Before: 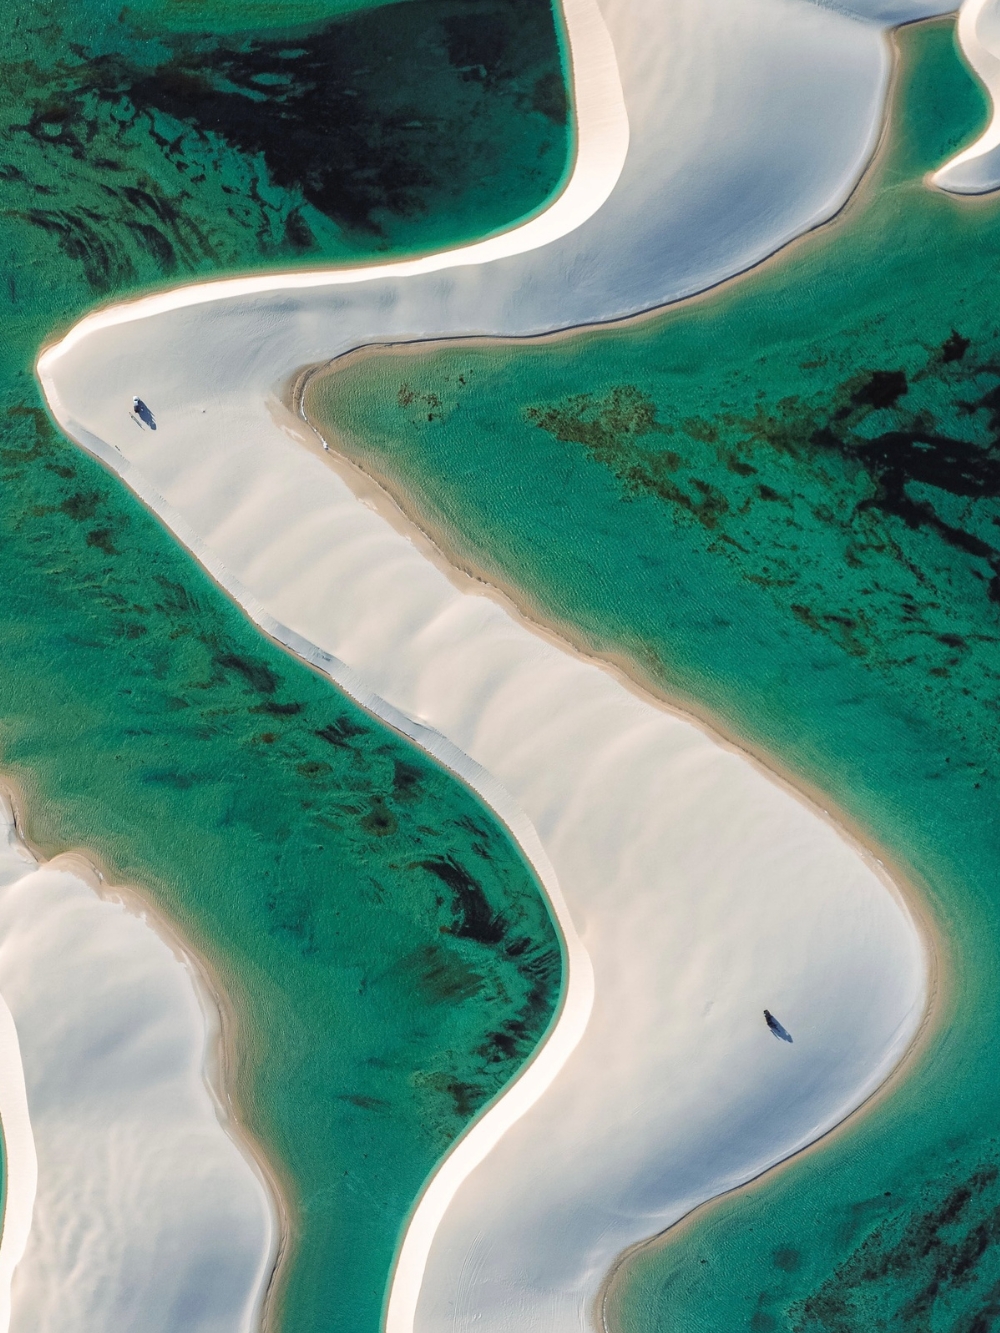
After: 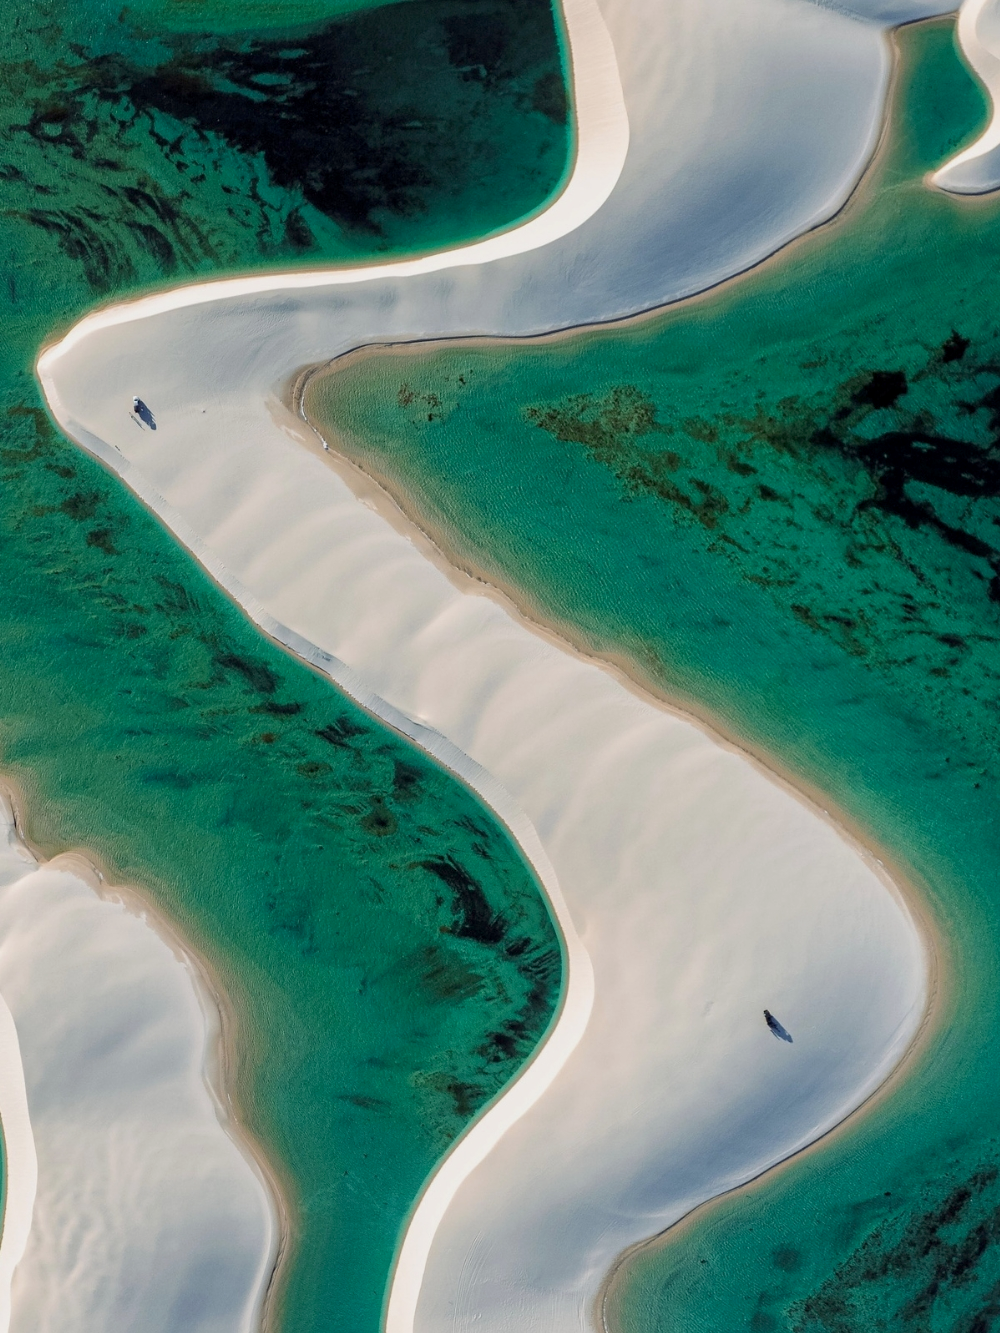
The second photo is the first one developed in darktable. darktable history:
exposure: black level correction 0.006, exposure -0.226 EV, compensate highlight preservation false
